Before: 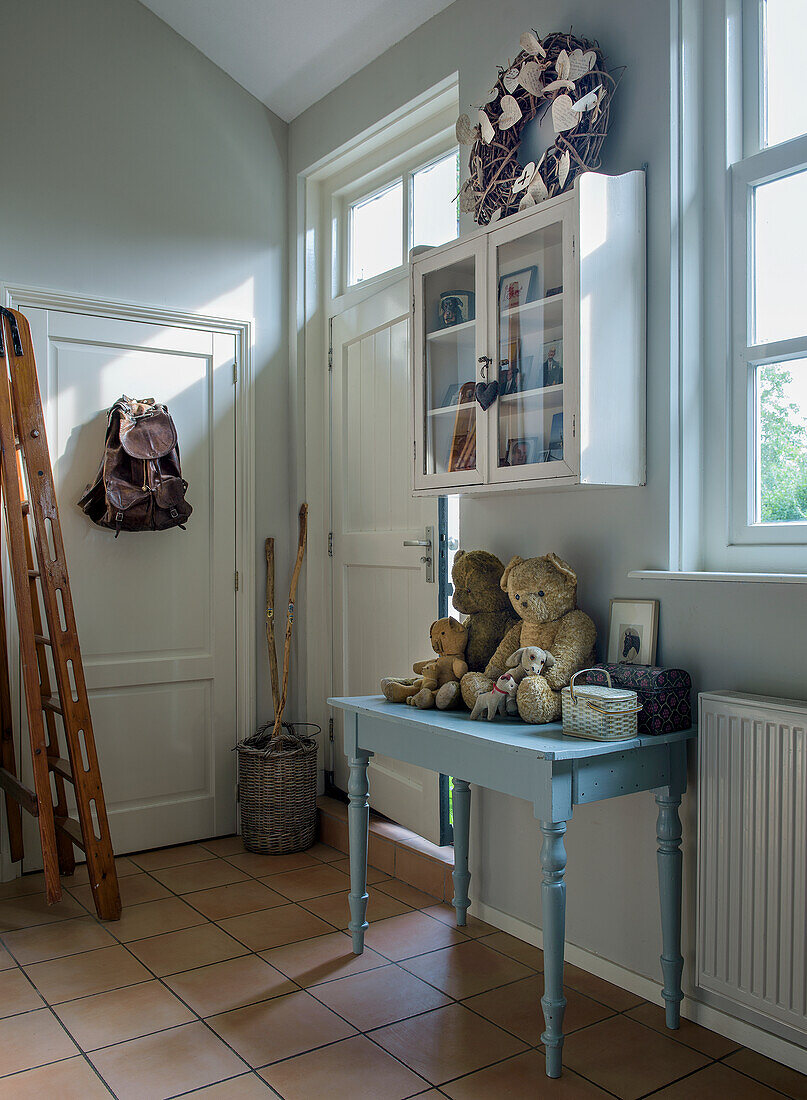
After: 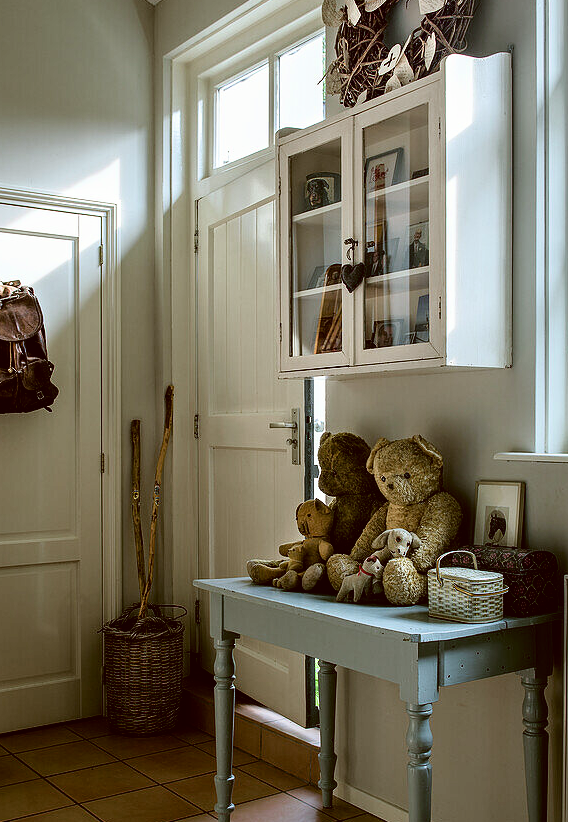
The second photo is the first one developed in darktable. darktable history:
color correction: highlights a* -0.368, highlights b* 0.18, shadows a* 4.27, shadows b* 20.21
crop and rotate: left 16.609%, top 10.774%, right 12.897%, bottom 14.465%
filmic rgb: black relative exposure -6.43 EV, white relative exposure 2.42 EV, threshold 5.98 EV, target white luminance 99.862%, hardness 5.28, latitude 0.683%, contrast 1.414, highlights saturation mix 3.43%, color science v6 (2022), enable highlight reconstruction true
